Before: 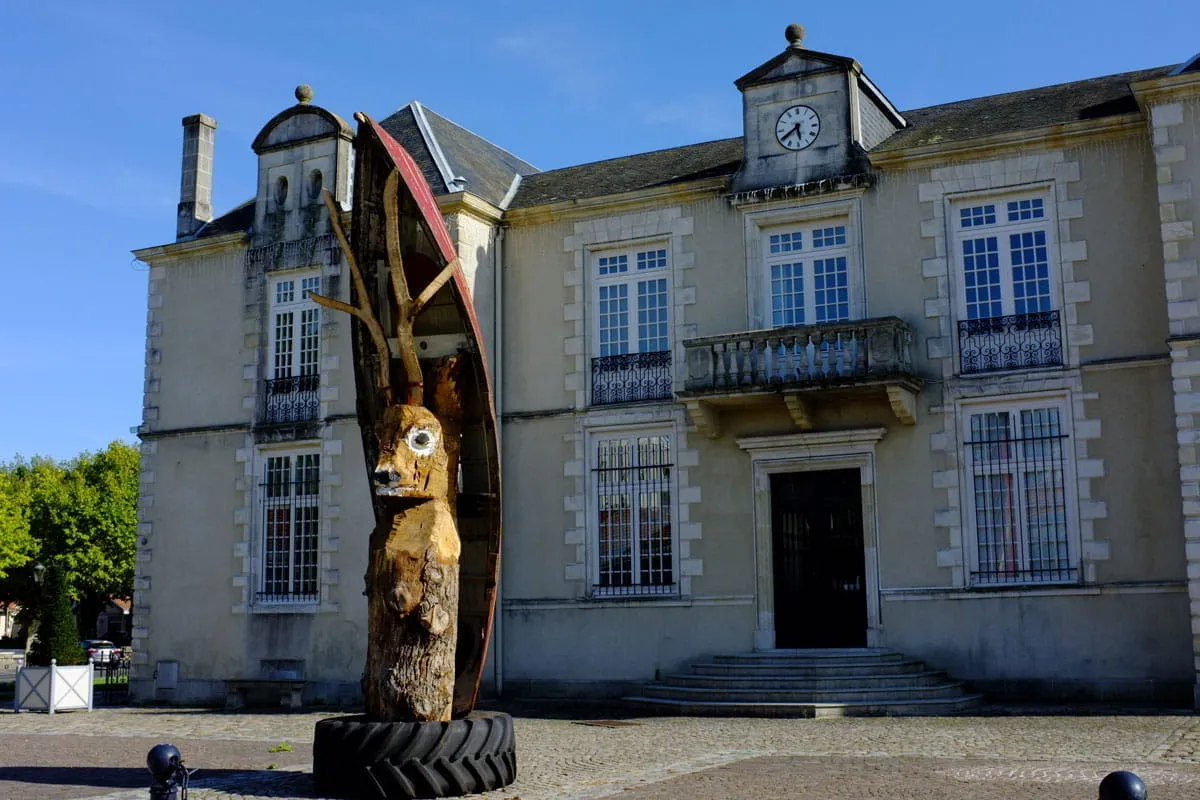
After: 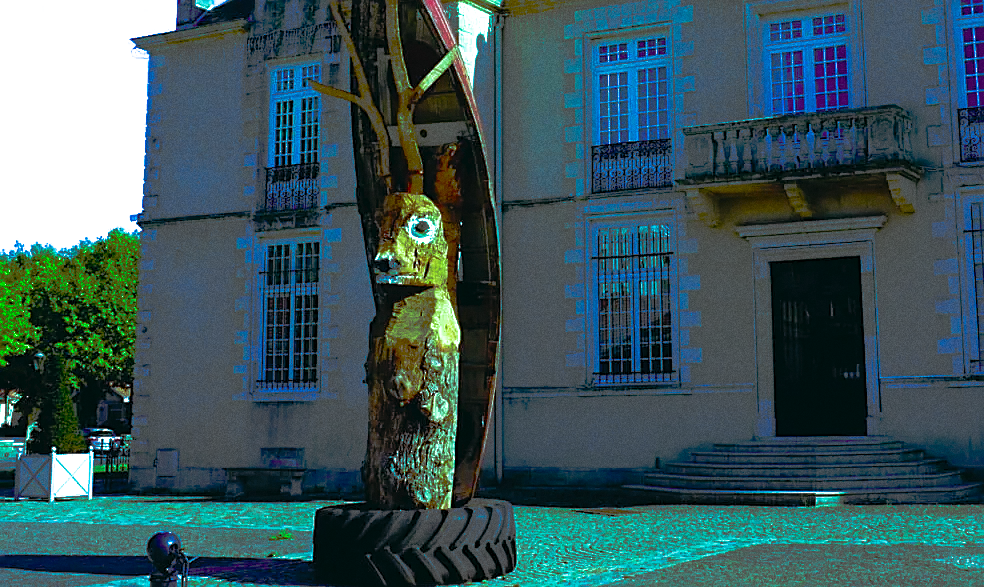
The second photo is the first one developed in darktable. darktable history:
filmic rgb: black relative exposure -12 EV, white relative exposure 2.8 EV, threshold 3 EV, target black luminance 0%, hardness 8.06, latitude 70.41%, contrast 1.14, highlights saturation mix 10%, shadows ↔ highlights balance -0.388%, color science v4 (2020), iterations of high-quality reconstruction 10, contrast in shadows soft, contrast in highlights soft, enable highlight reconstruction true
tone curve: curves: ch0 [(0, 0) (0.003, 0.032) (0.53, 0.368) (0.901, 0.866) (1, 1)], preserve colors none
grain: coarseness 0.47 ISO
color balance rgb: shadows lift › luminance -7.7%, shadows lift › chroma 2.13%, shadows lift › hue 165.27°, power › luminance -7.77%, power › chroma 1.34%, power › hue 330.55°, highlights gain › luminance -33.33%, highlights gain › chroma 5.68%, highlights gain › hue 217.2°, global offset › luminance -0.33%, global offset › chroma 0.11%, global offset › hue 165.27°, perceptual saturation grading › global saturation 27.72%, perceptual saturation grading › highlights -25%, perceptual saturation grading › mid-tones 25%, perceptual saturation grading › shadows 50%
exposure: black level correction -0.005, exposure 1 EV, compensate highlight preservation false
crop: top 26.531%, right 17.959%
sharpen: radius 1.967
